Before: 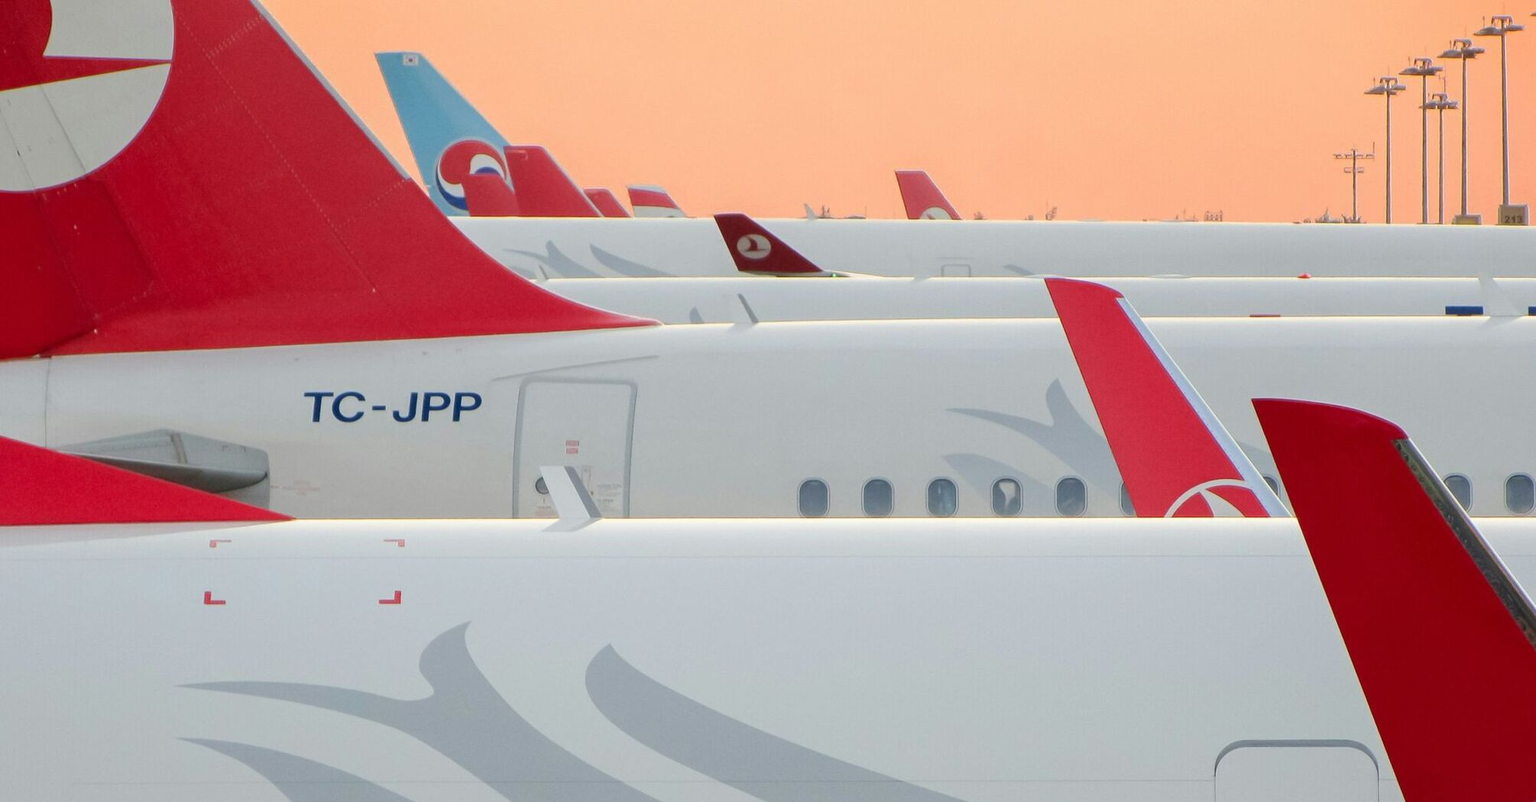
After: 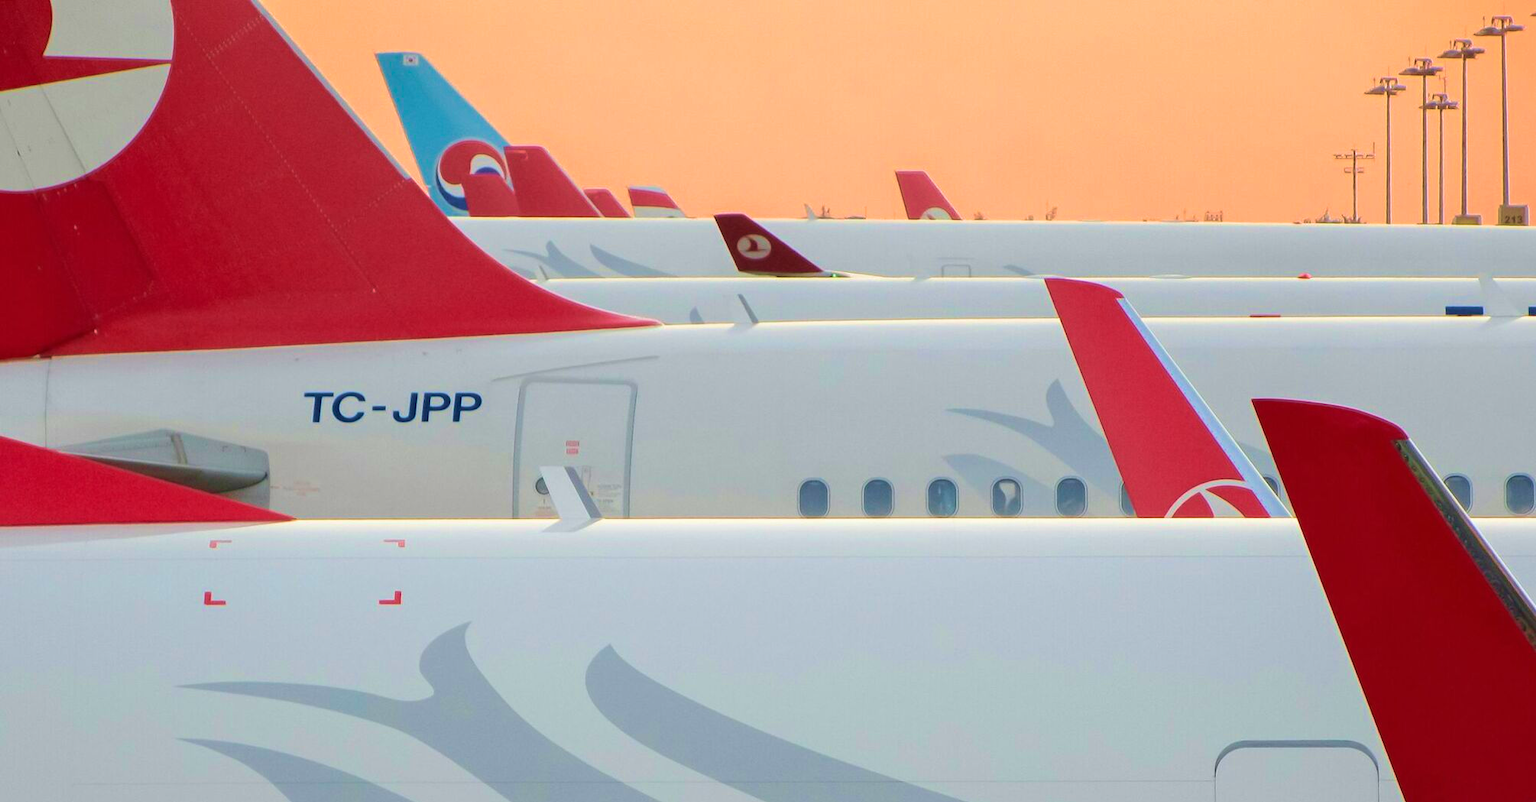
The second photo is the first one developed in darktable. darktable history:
velvia: strength 74.03%
